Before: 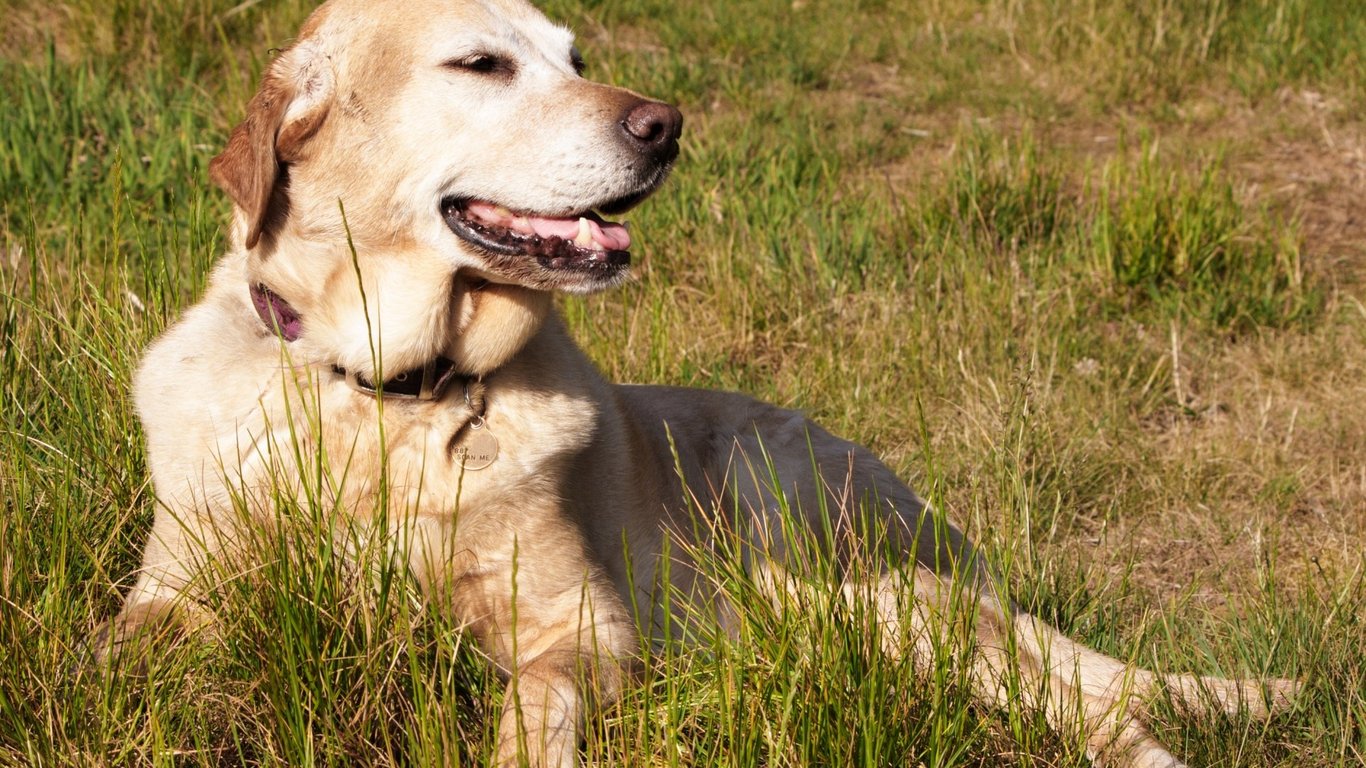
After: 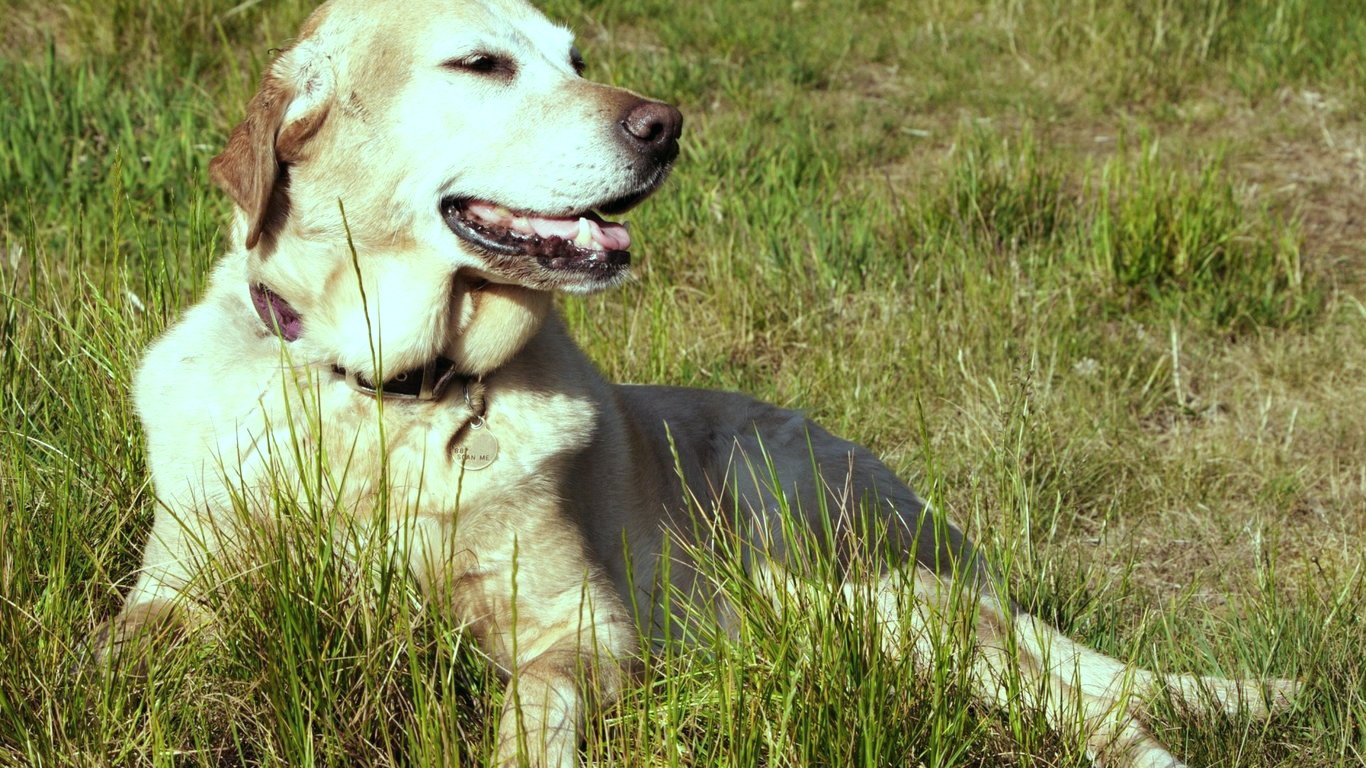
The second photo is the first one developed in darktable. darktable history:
color balance: mode lift, gamma, gain (sRGB), lift [0.997, 0.979, 1.021, 1.011], gamma [1, 1.084, 0.916, 0.998], gain [1, 0.87, 1.13, 1.101], contrast 4.55%, contrast fulcrum 38.24%, output saturation 104.09%
contrast brightness saturation: saturation -0.04
